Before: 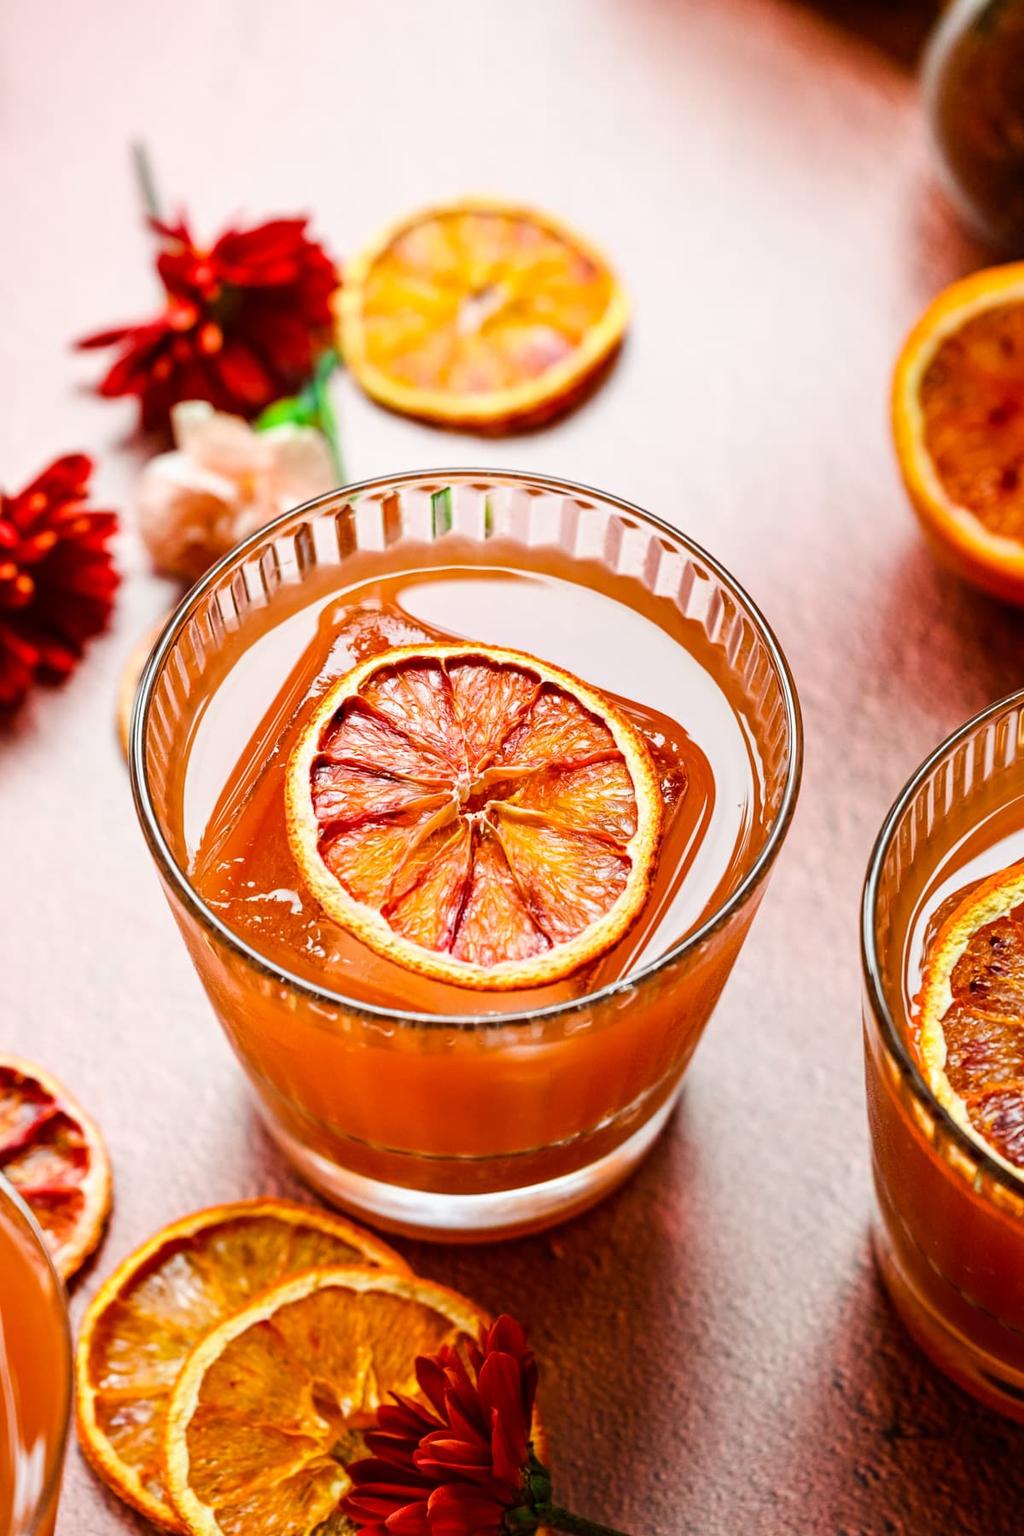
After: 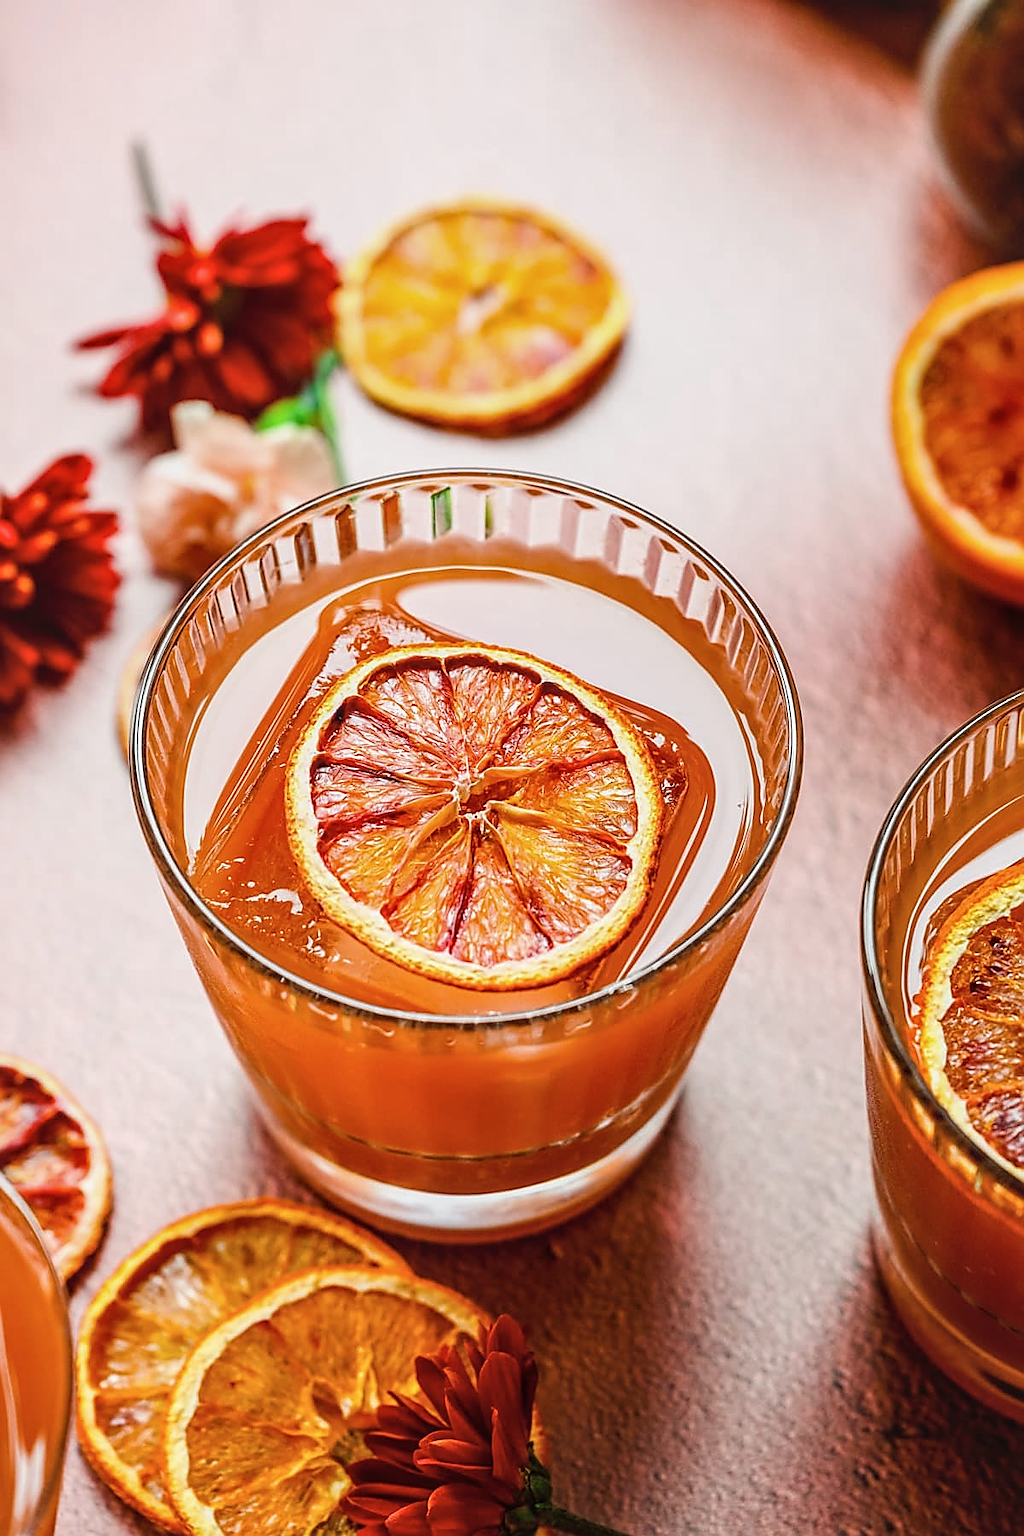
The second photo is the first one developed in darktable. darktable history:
sharpen: radius 1.389, amount 1.268, threshold 0.846
contrast brightness saturation: contrast -0.098, saturation -0.093
local contrast: on, module defaults
